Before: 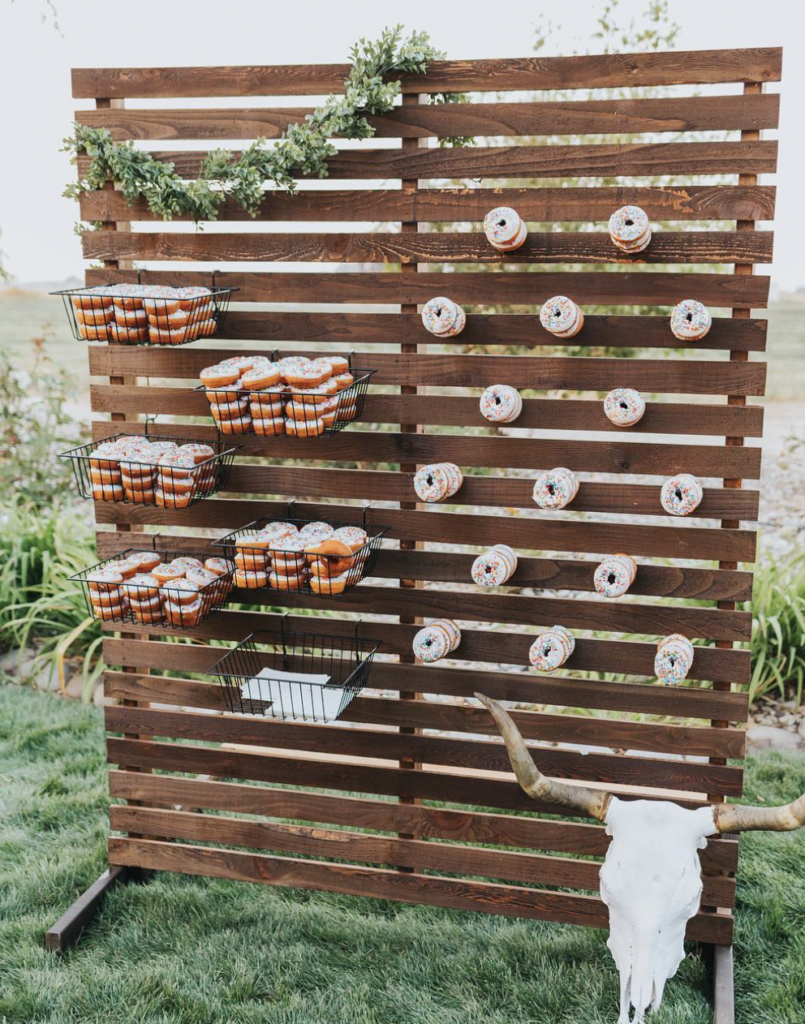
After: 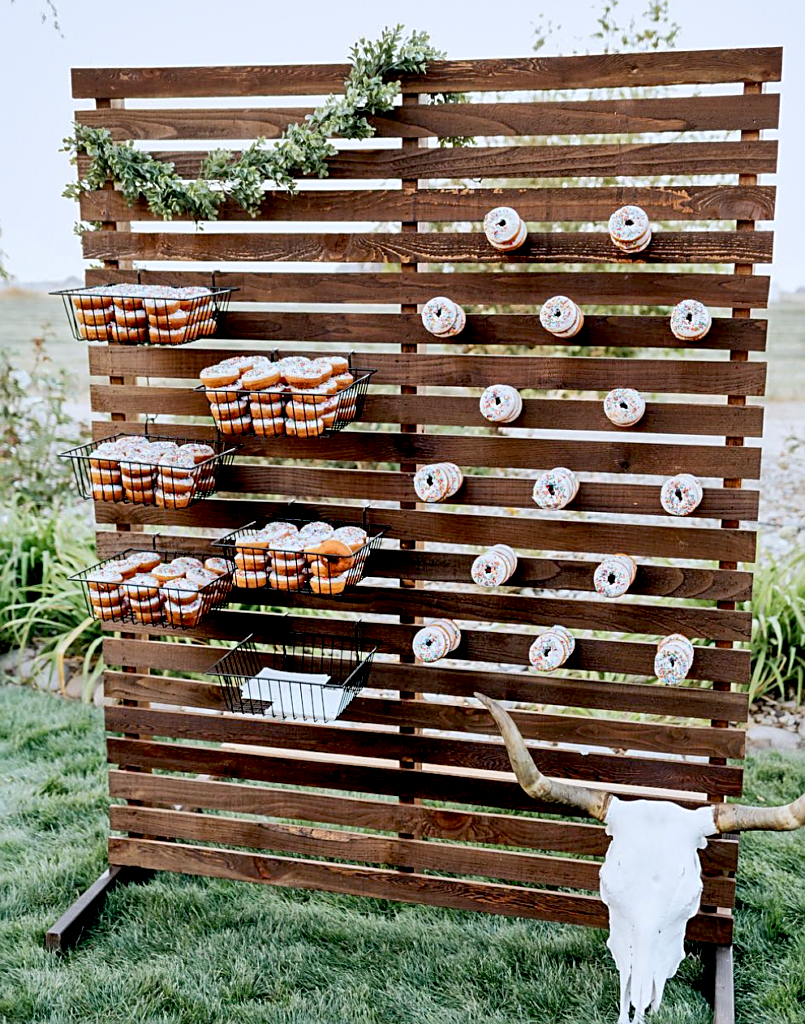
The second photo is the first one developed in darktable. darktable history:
shadows and highlights: shadows 60, soften with gaussian
white balance: red 0.976, blue 1.04
exposure: black level correction 0.025, exposure 0.182 EV, compensate highlight preservation false
sharpen: on, module defaults
